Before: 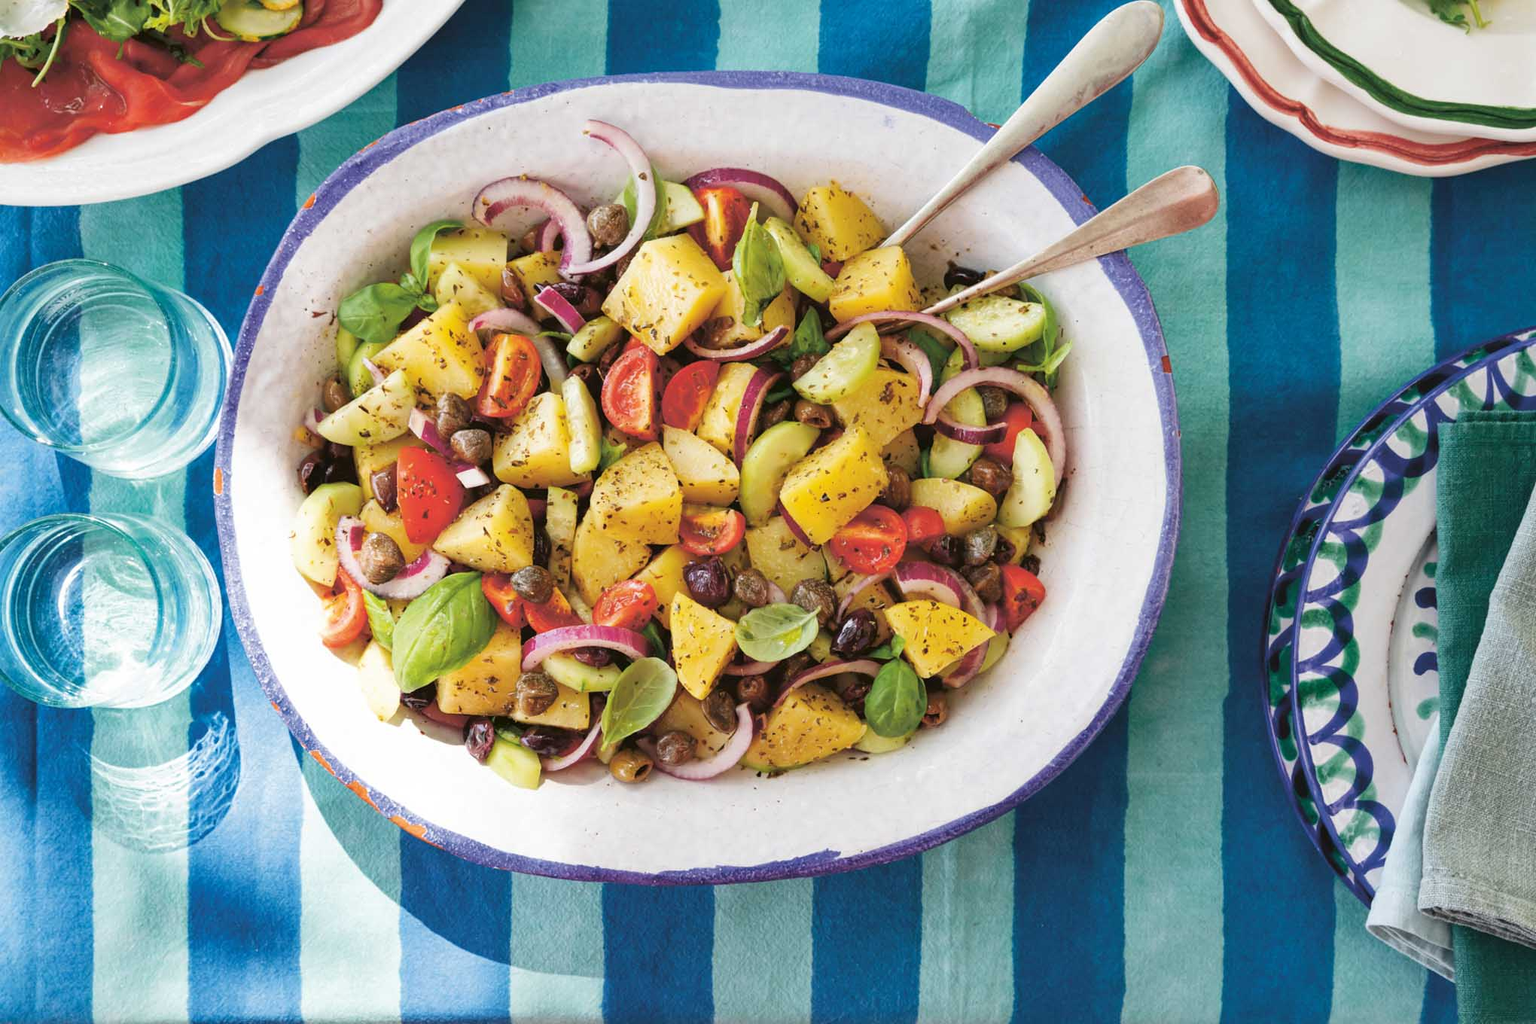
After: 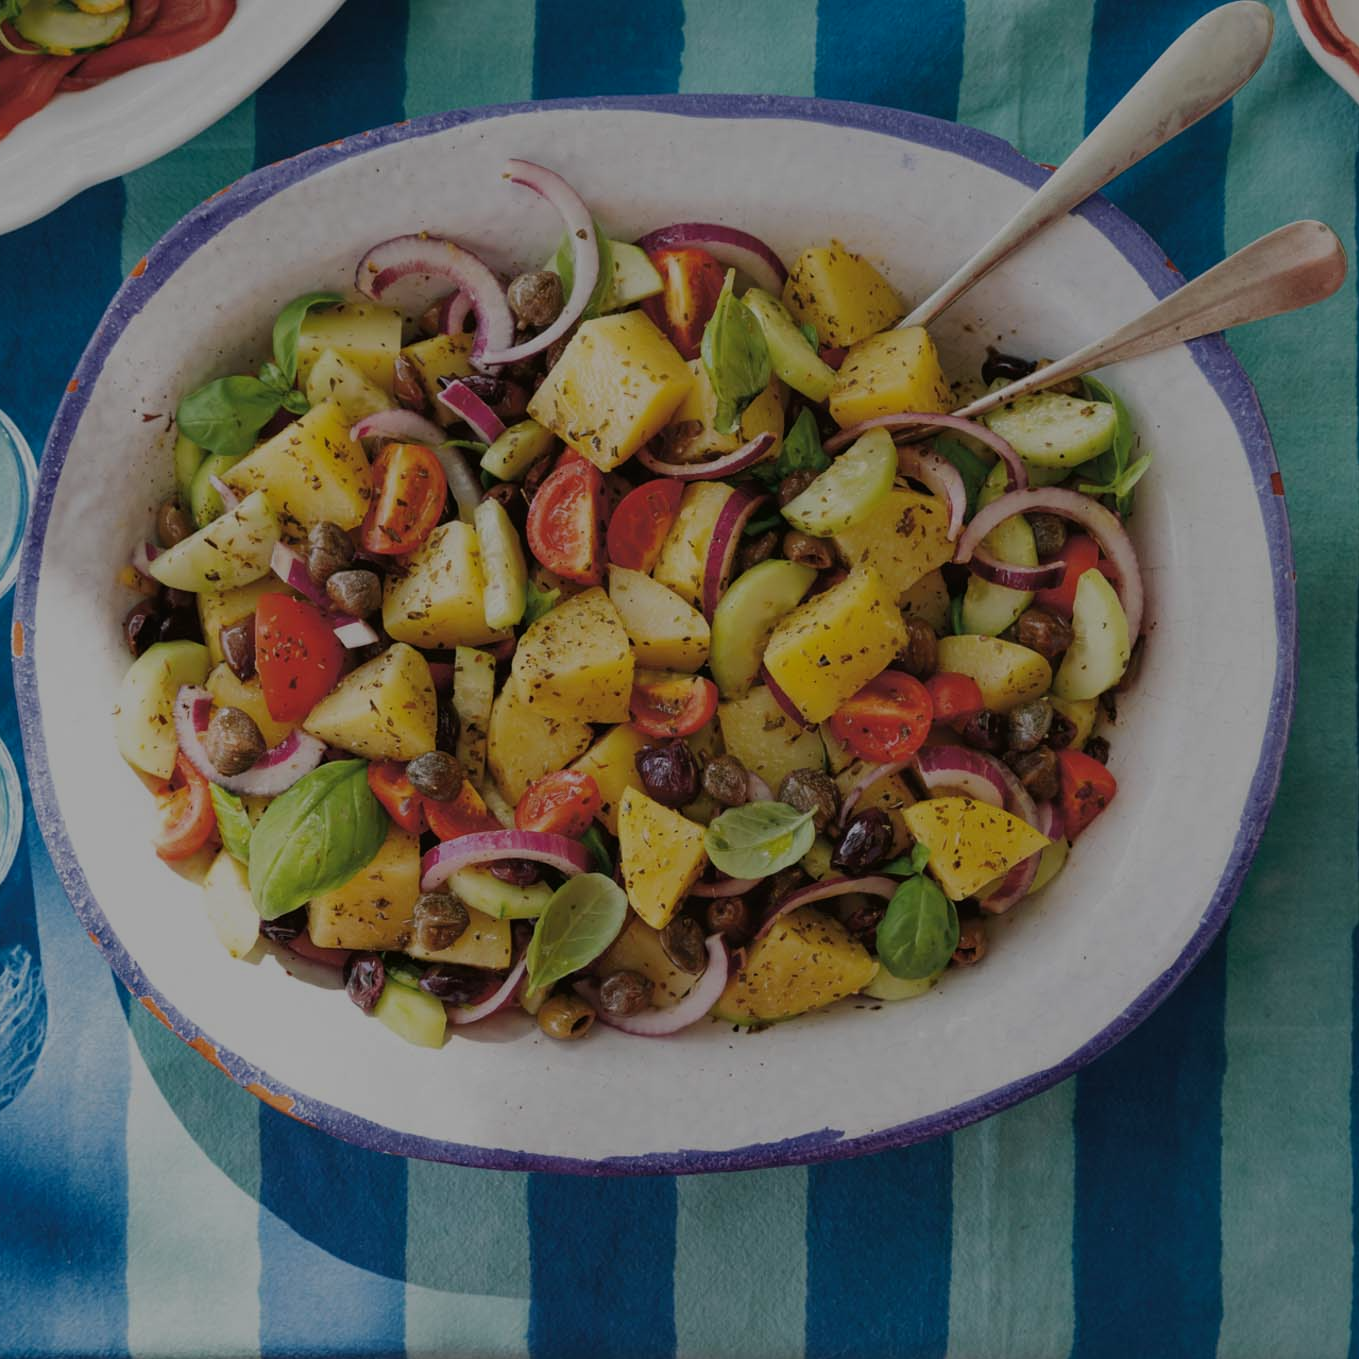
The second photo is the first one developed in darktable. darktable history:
levels: levels [0, 0.492, 0.984]
crop and rotate: left 13.342%, right 19.991%
exposure: exposure -1.468 EV, compensate highlight preservation false
